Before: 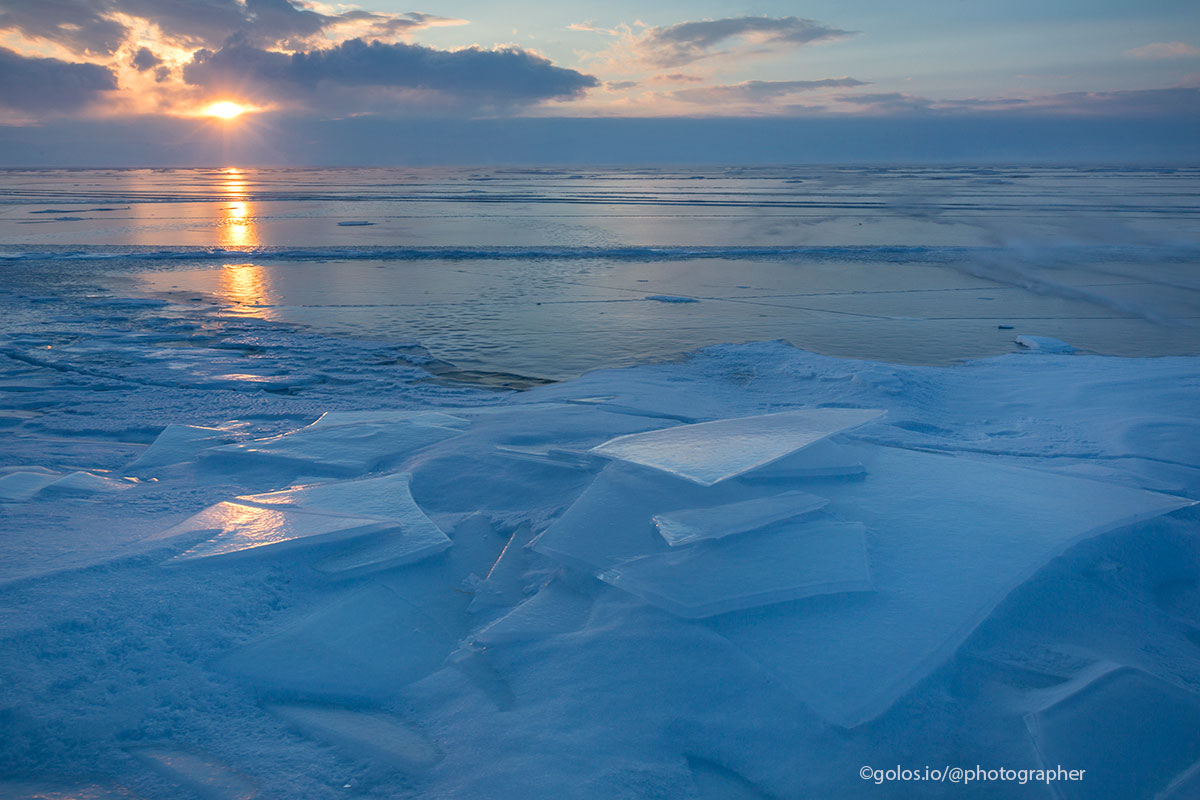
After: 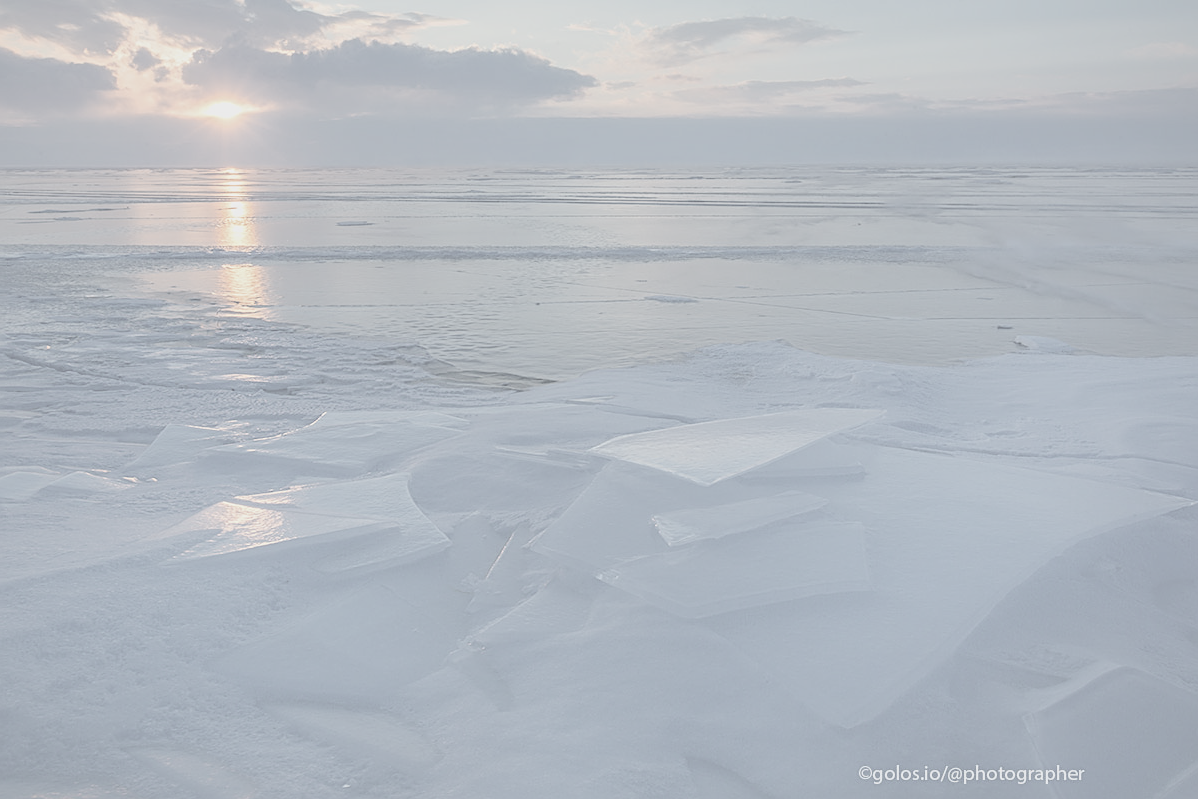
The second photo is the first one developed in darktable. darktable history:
crop: left 0.137%
sharpen: on, module defaults
contrast brightness saturation: contrast -0.333, brightness 0.759, saturation -0.778
